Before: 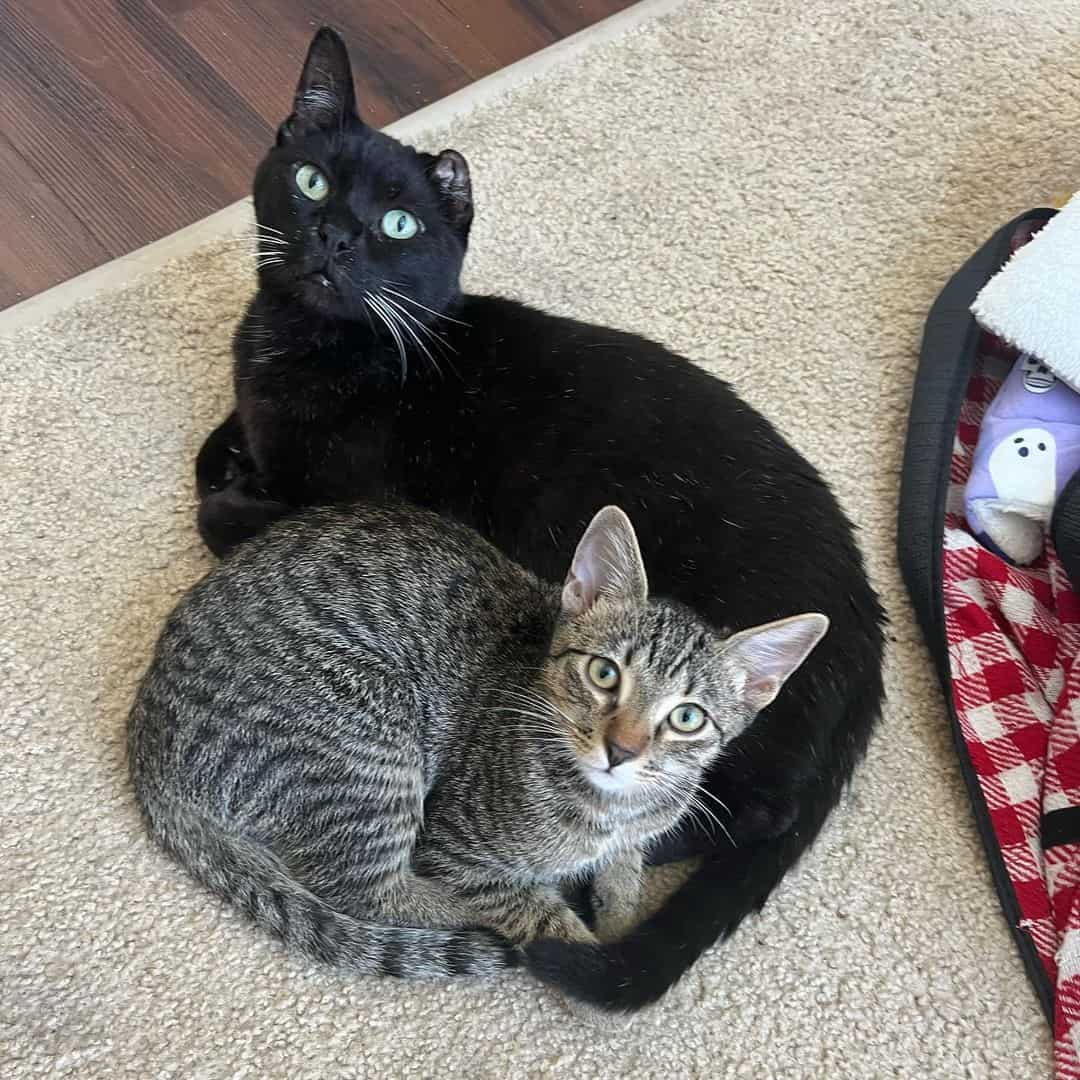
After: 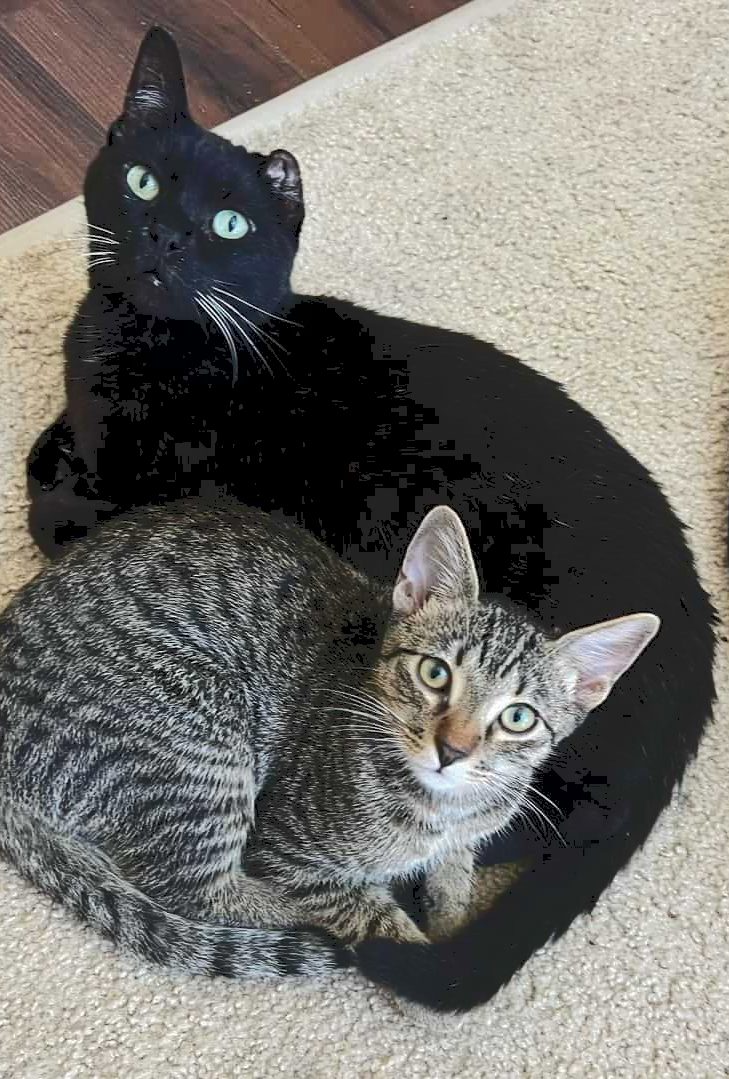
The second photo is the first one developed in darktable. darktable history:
tone curve: curves: ch0 [(0, 0) (0.003, 0.132) (0.011, 0.136) (0.025, 0.14) (0.044, 0.147) (0.069, 0.149) (0.1, 0.156) (0.136, 0.163) (0.177, 0.177) (0.224, 0.2) (0.277, 0.251) (0.335, 0.311) (0.399, 0.387) (0.468, 0.487) (0.543, 0.585) (0.623, 0.675) (0.709, 0.742) (0.801, 0.81) (0.898, 0.867) (1, 1)], color space Lab, independent channels, preserve colors none
exposure: black level correction 0.005, exposure 0.015 EV, compensate highlight preservation false
crop and rotate: left 15.708%, right 16.717%
